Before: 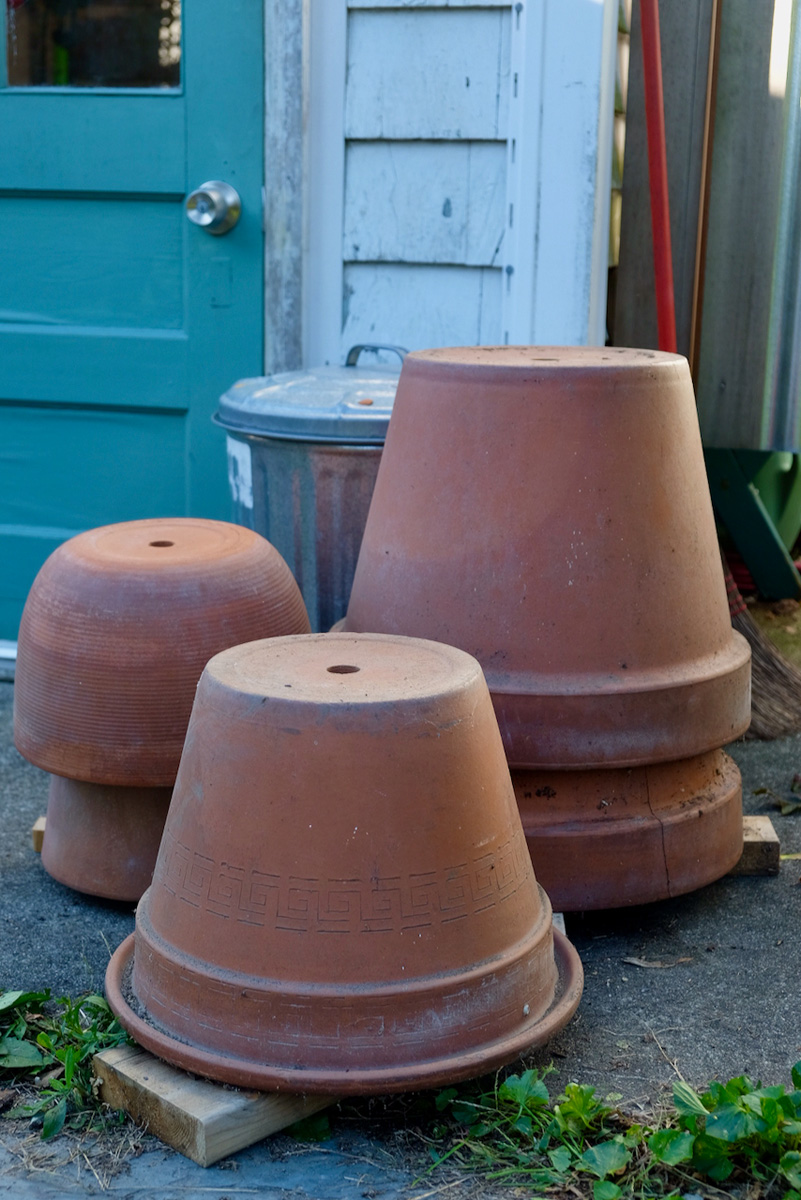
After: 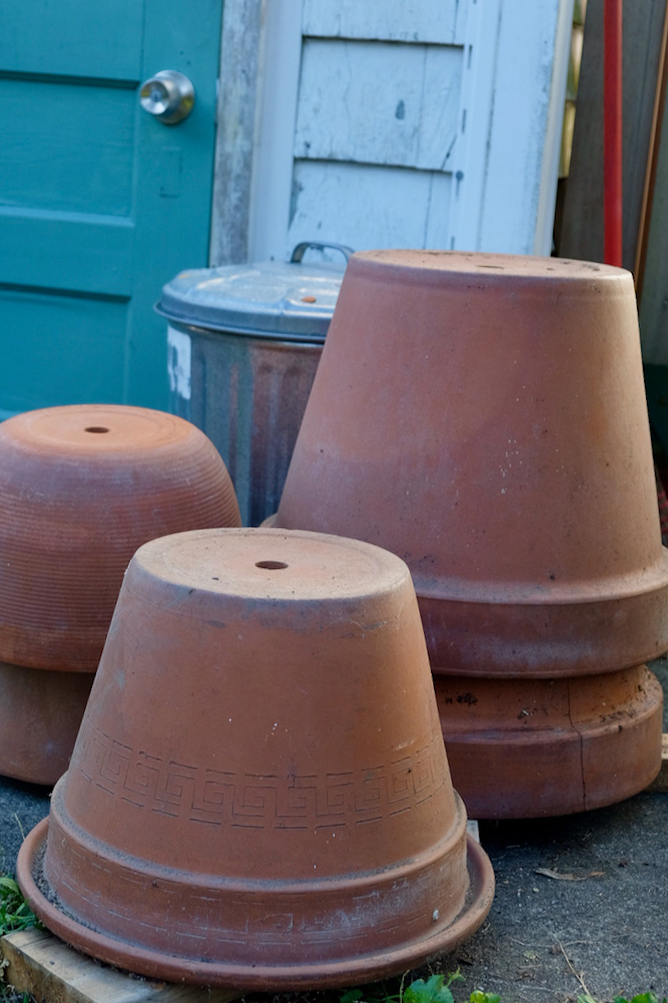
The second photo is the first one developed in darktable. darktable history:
crop and rotate: angle -3.13°, left 5.26%, top 5.167%, right 4.635%, bottom 4.515%
